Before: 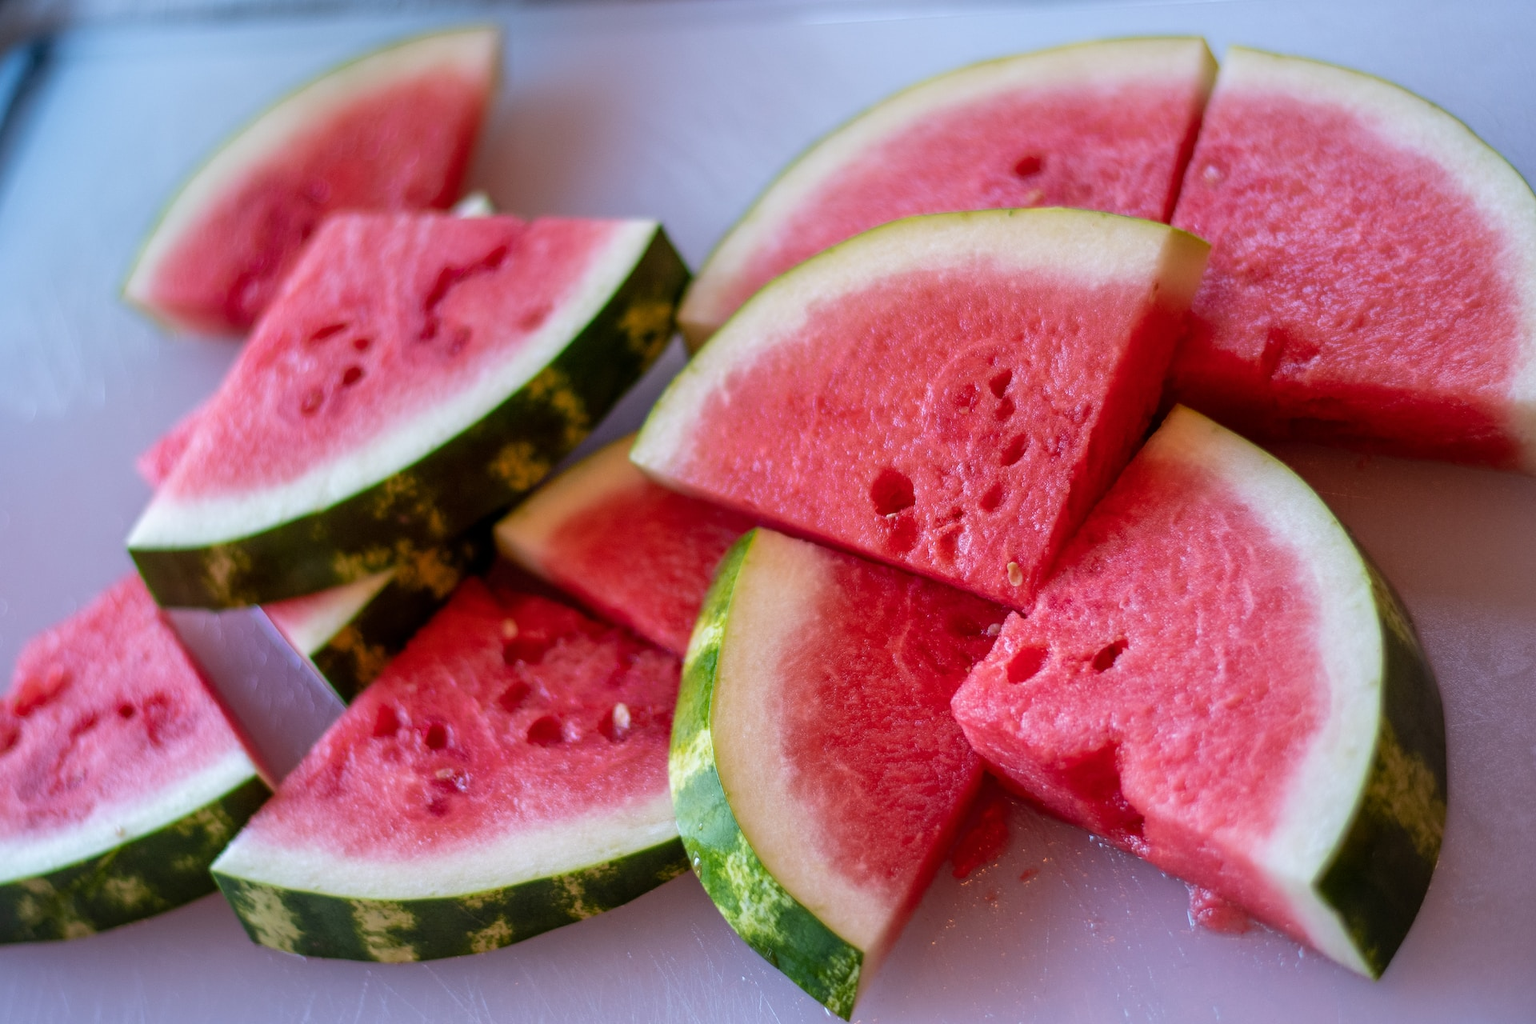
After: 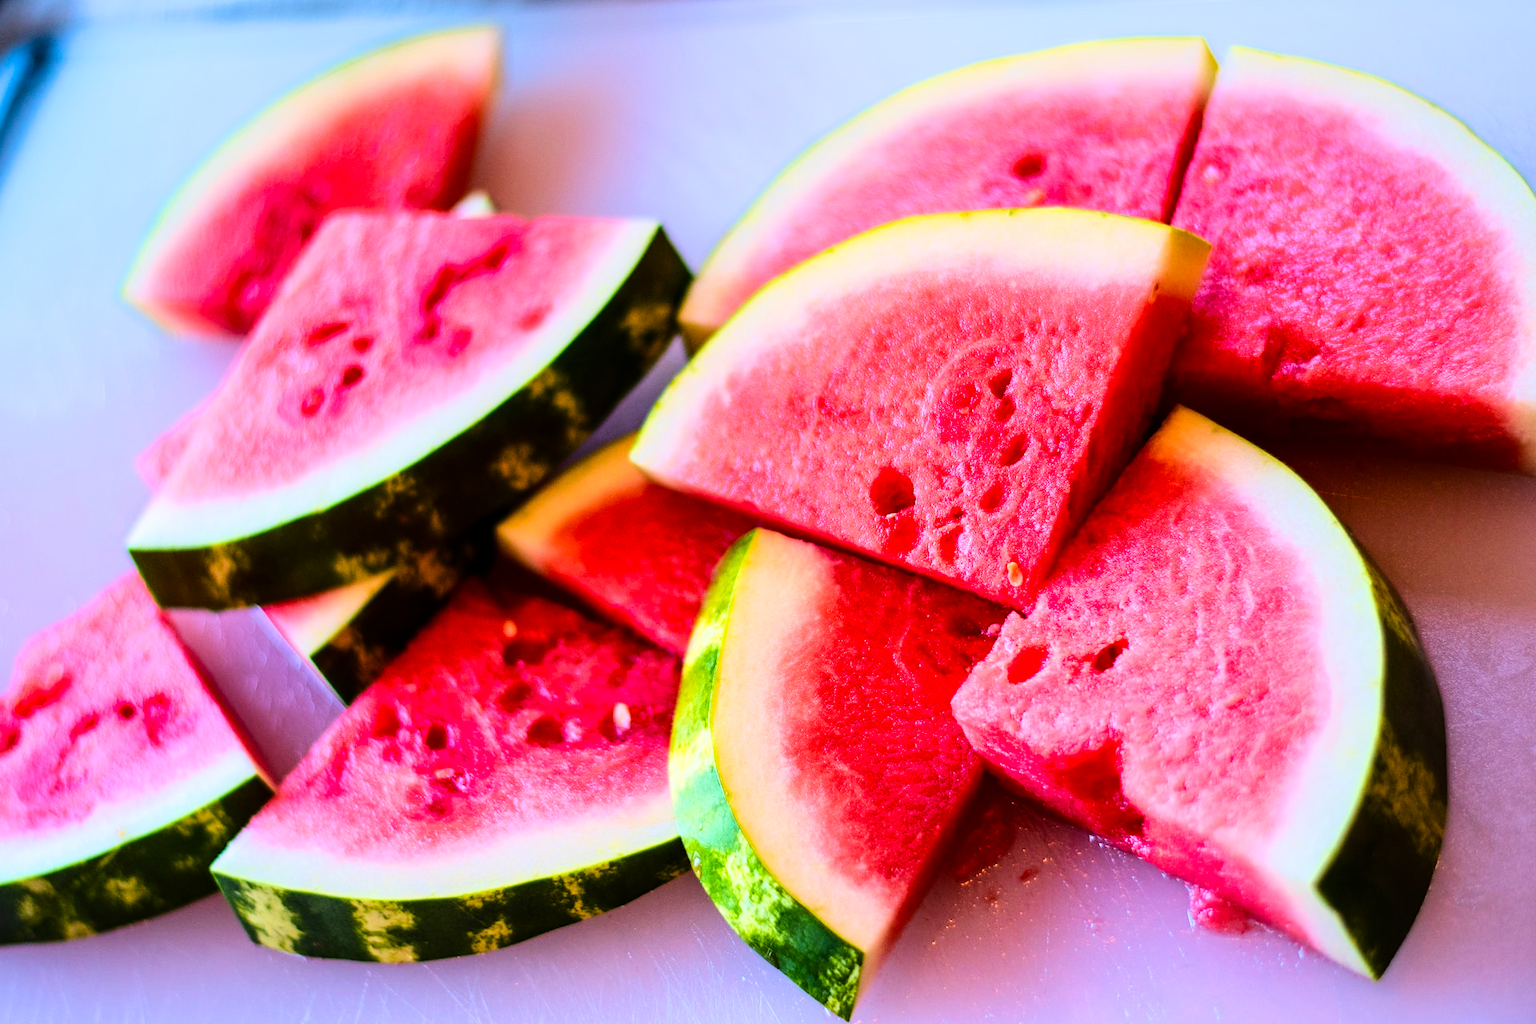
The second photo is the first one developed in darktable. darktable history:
tone curve: curves: ch0 [(0, 0) (0.003, 0.001) (0.011, 0.004) (0.025, 0.009) (0.044, 0.016) (0.069, 0.025) (0.1, 0.036) (0.136, 0.059) (0.177, 0.103) (0.224, 0.175) (0.277, 0.274) (0.335, 0.395) (0.399, 0.52) (0.468, 0.635) (0.543, 0.733) (0.623, 0.817) (0.709, 0.888) (0.801, 0.93) (0.898, 0.964) (1, 1)]
velvia: strength 50.78%, mid-tones bias 0.508
